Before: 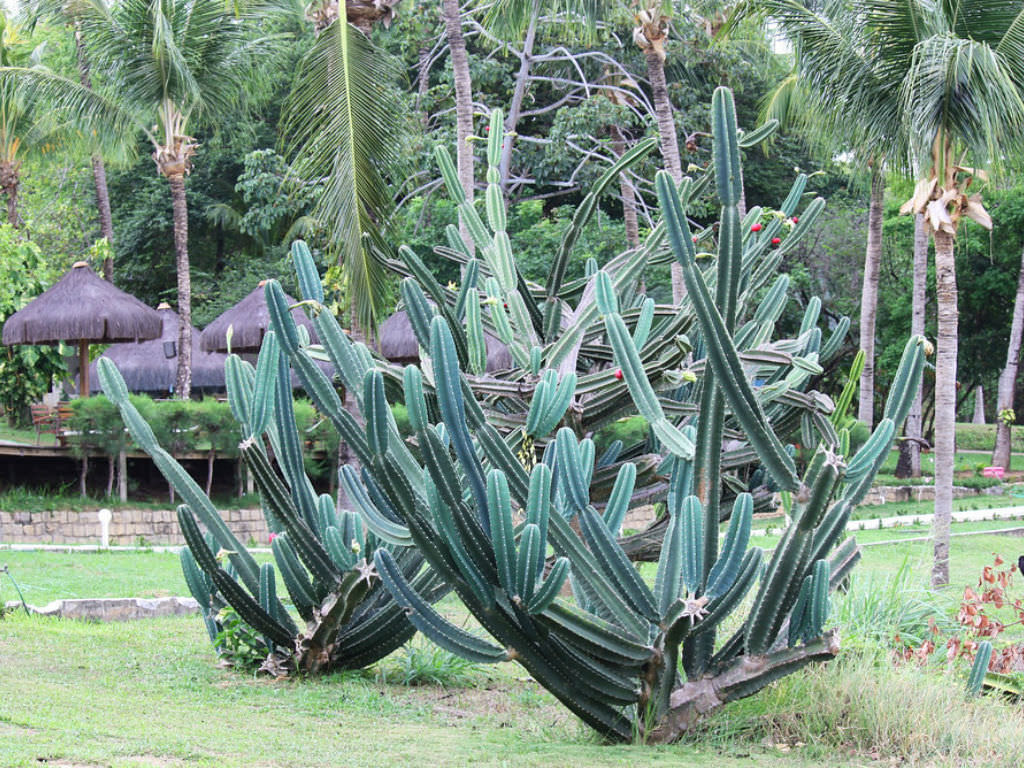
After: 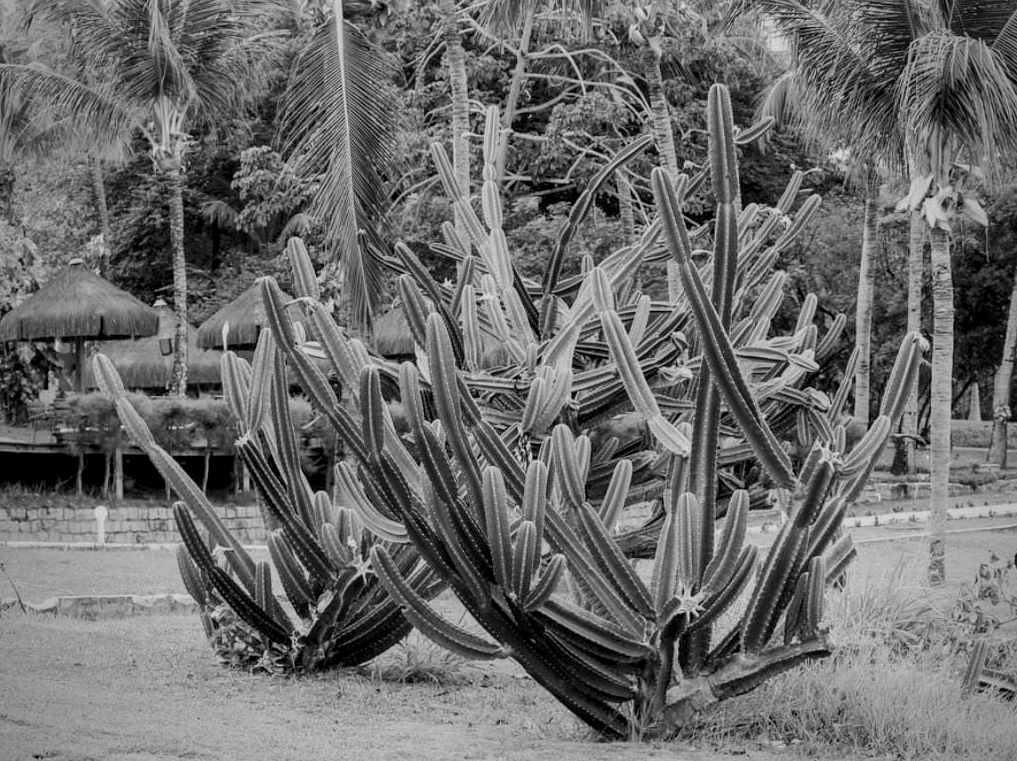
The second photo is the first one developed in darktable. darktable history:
monochrome: a 14.95, b -89.96
crop: left 0.434%, top 0.485%, right 0.244%, bottom 0.386%
color balance: contrast 10%
vignetting: on, module defaults
local contrast: on, module defaults
base curve: curves: ch0 [(0, 0) (0.262, 0.32) (0.722, 0.705) (1, 1)]
exposure: black level correction 0.009, exposure -0.637 EV, compensate highlight preservation false
